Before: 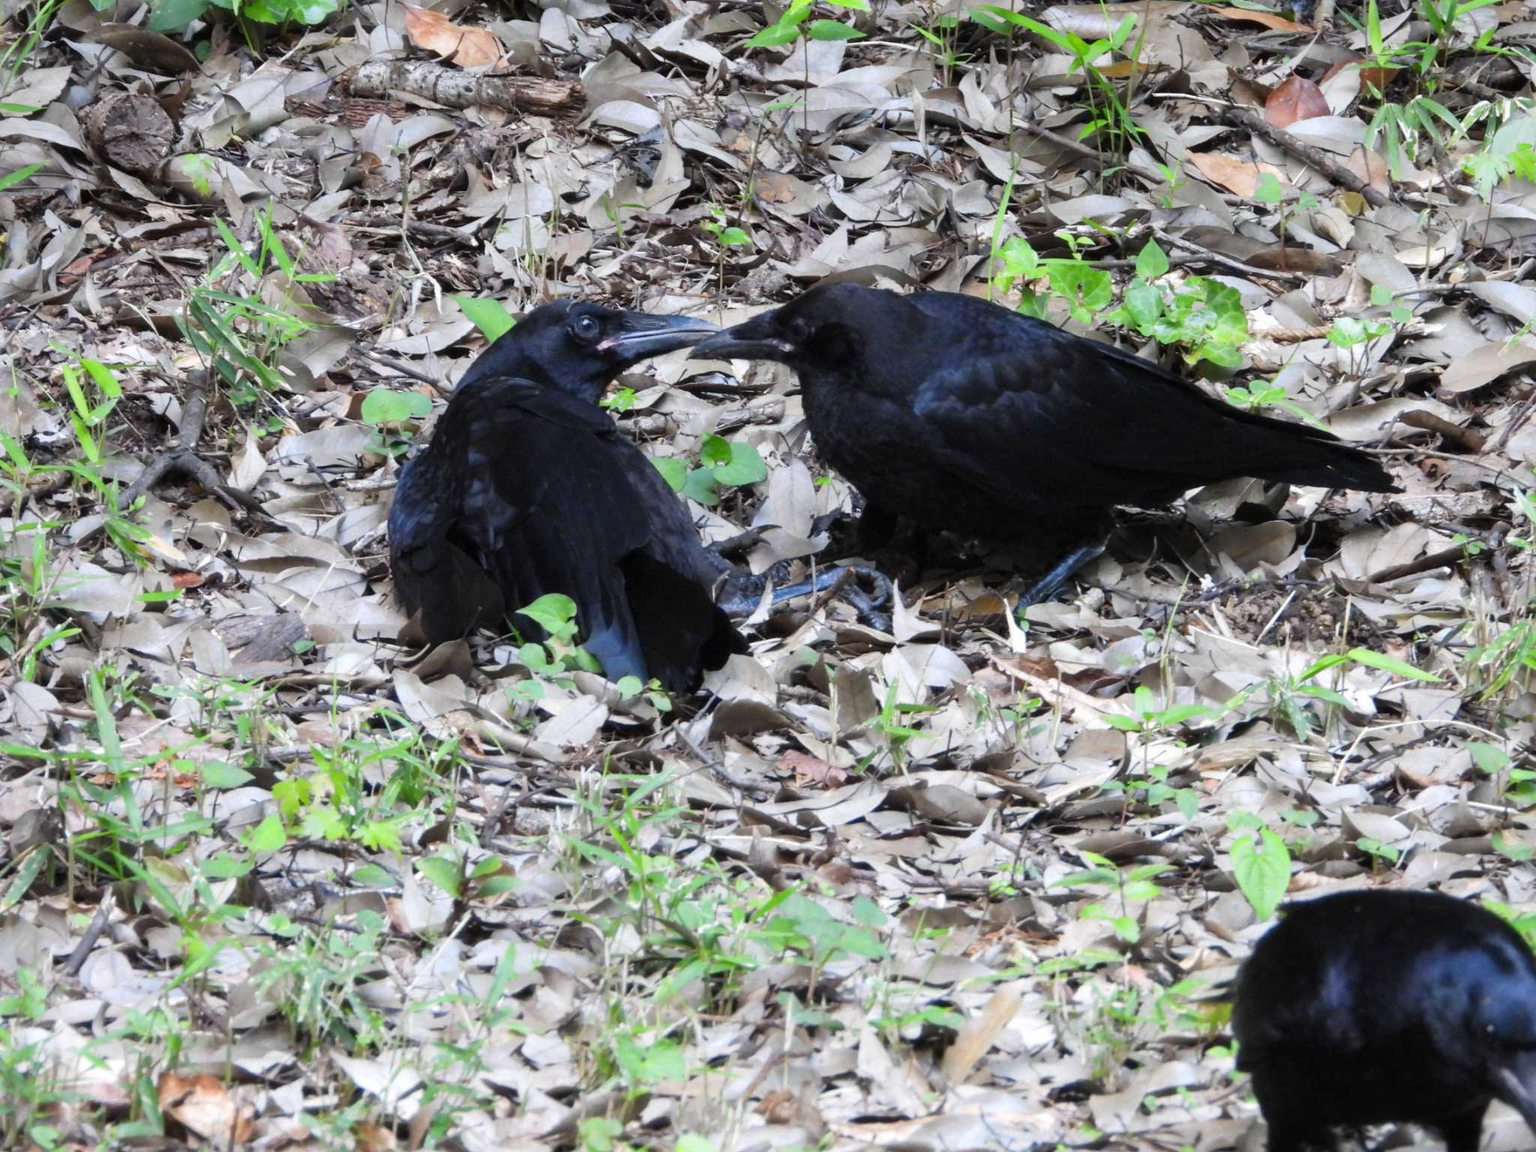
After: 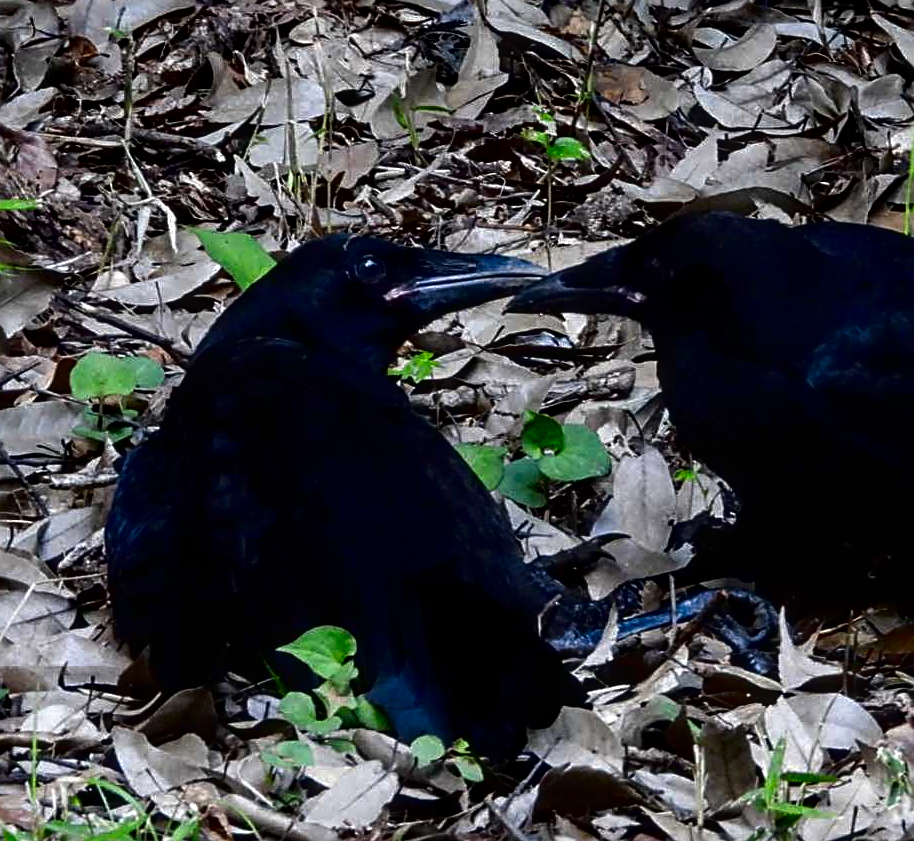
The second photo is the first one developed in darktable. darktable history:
crop: left 20.126%, top 10.836%, right 35.228%, bottom 34.352%
base curve: curves: ch0 [(0, 0) (0.073, 0.04) (0.157, 0.139) (0.492, 0.492) (0.758, 0.758) (1, 1)]
contrast brightness saturation: contrast 0.088, brightness -0.589, saturation 0.175
local contrast: on, module defaults
sharpen: radius 2.534, amount 0.631
